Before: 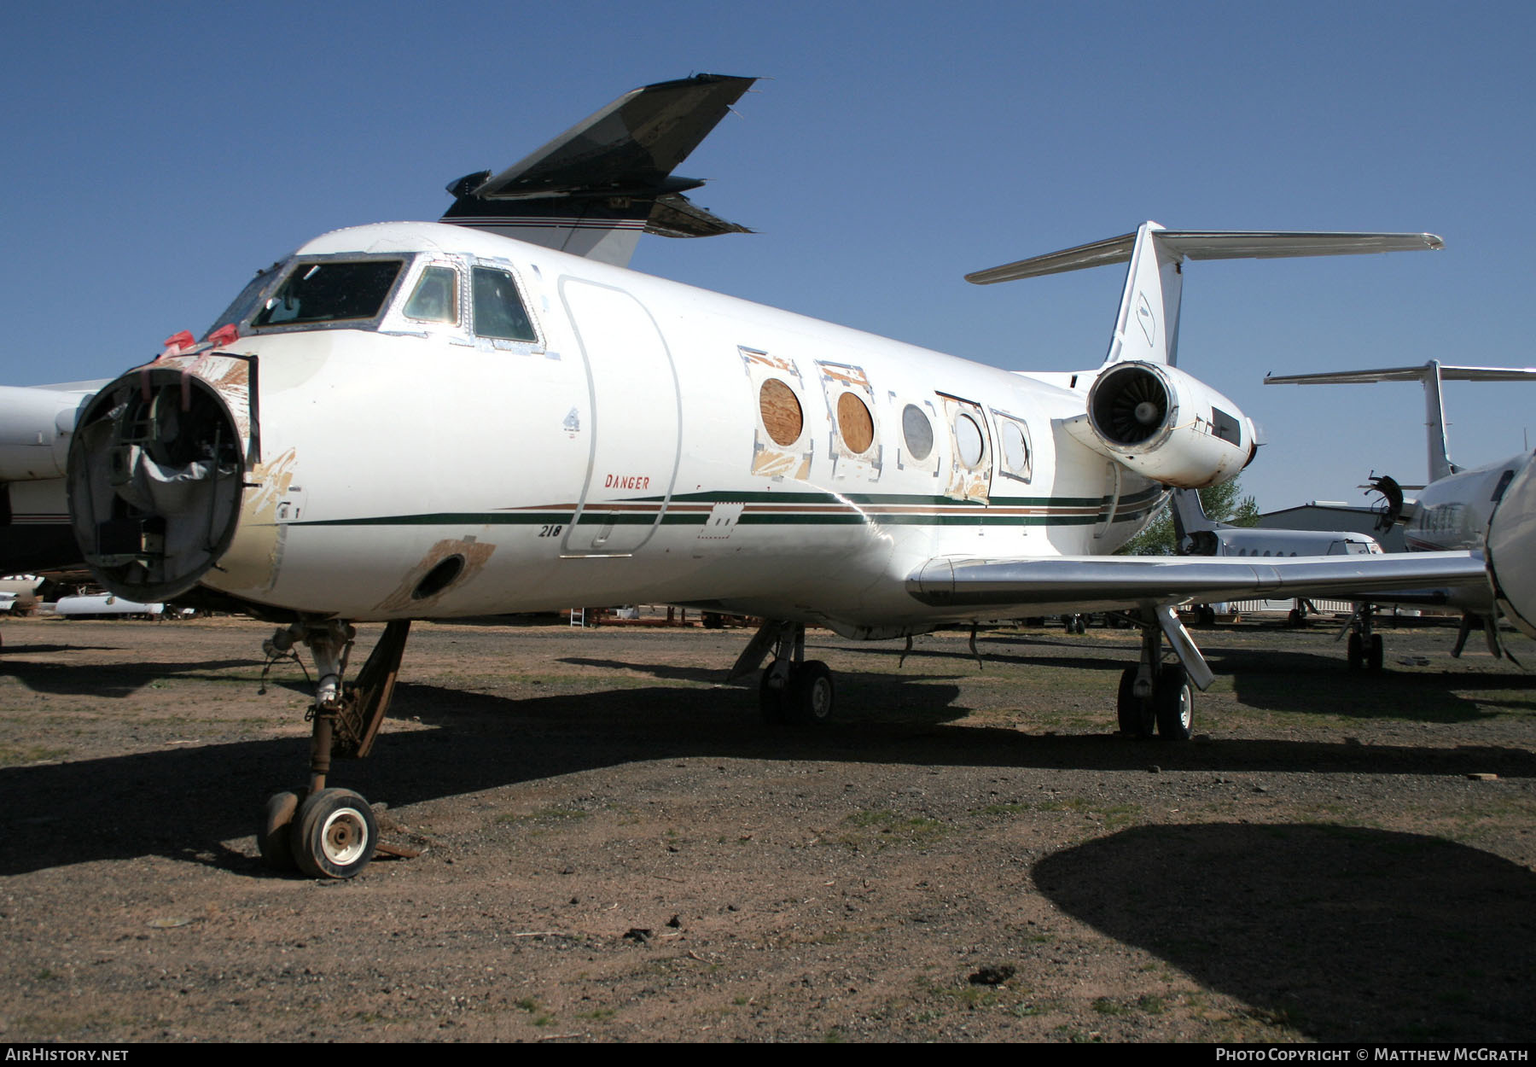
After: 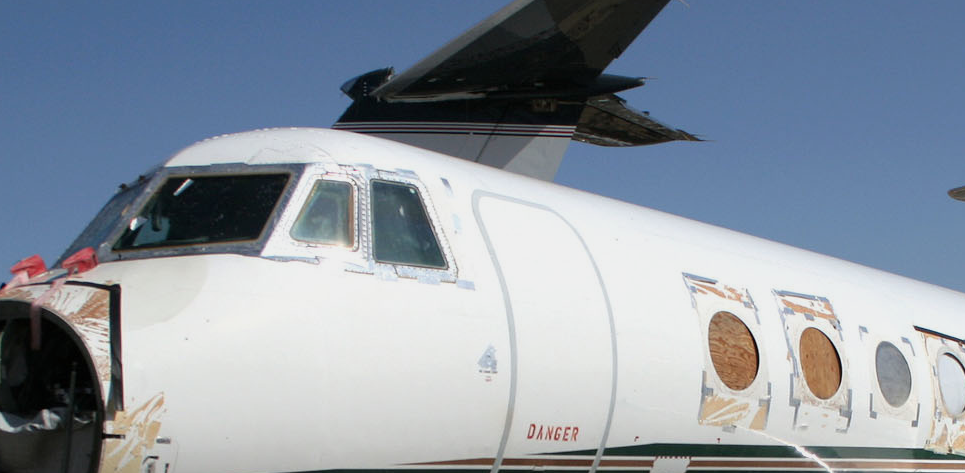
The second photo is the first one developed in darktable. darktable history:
exposure: exposure -0.21 EV, compensate highlight preservation false
crop: left 10.121%, top 10.631%, right 36.218%, bottom 51.526%
